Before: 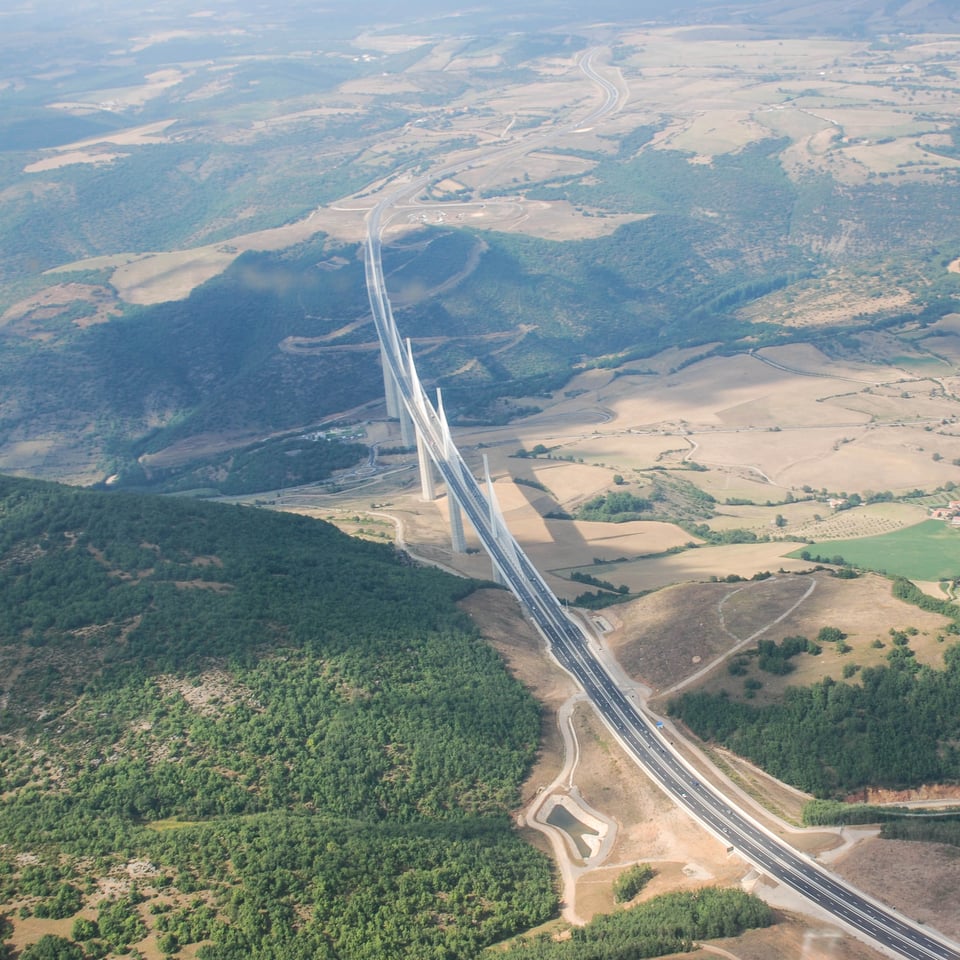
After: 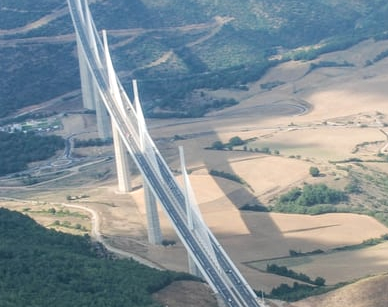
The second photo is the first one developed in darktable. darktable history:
local contrast: on, module defaults
crop: left 31.751%, top 32.172%, right 27.8%, bottom 35.83%
